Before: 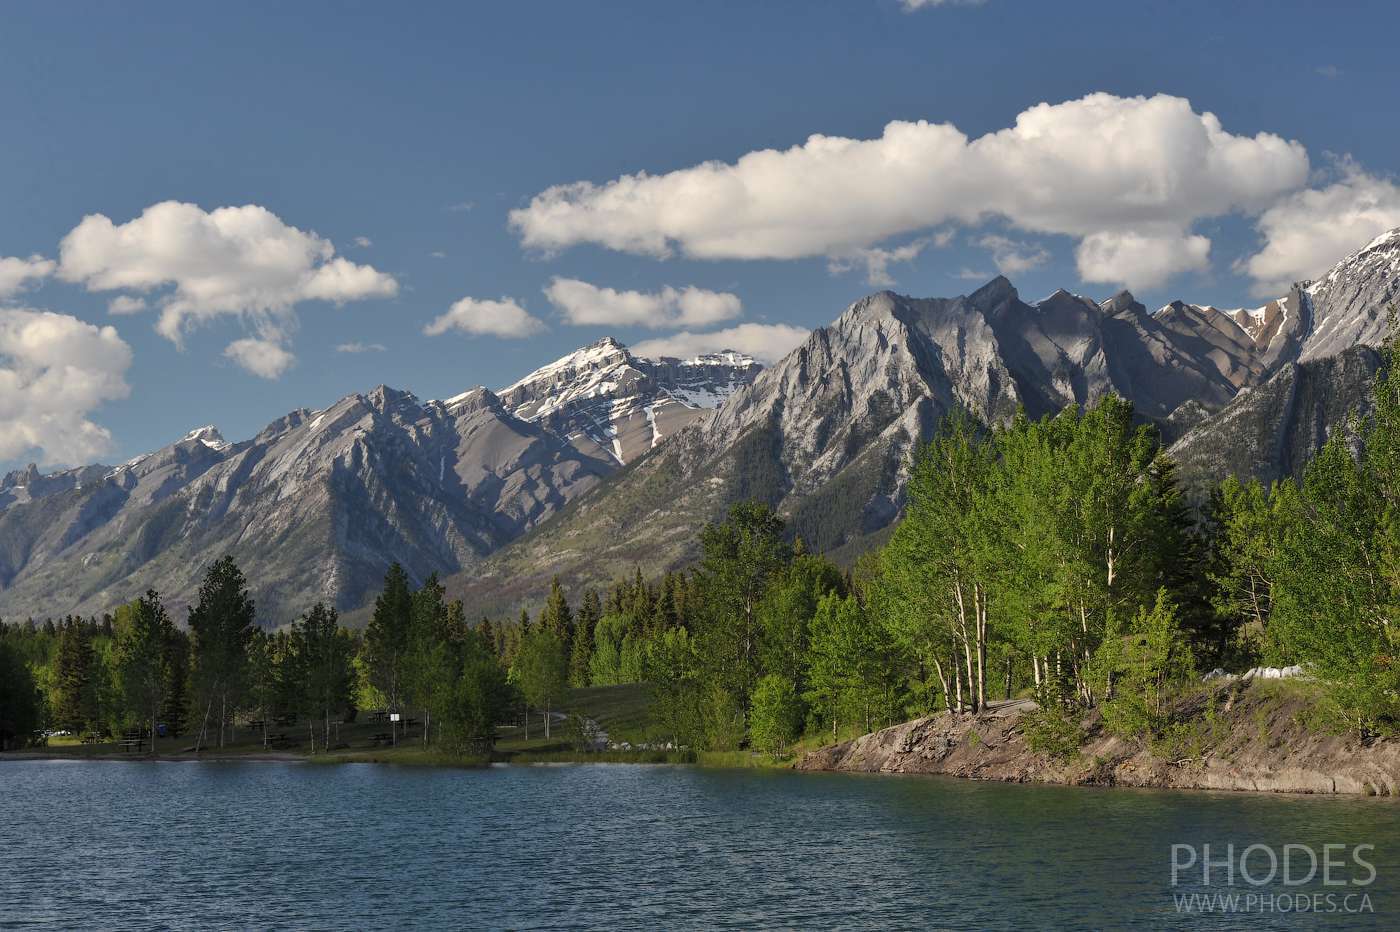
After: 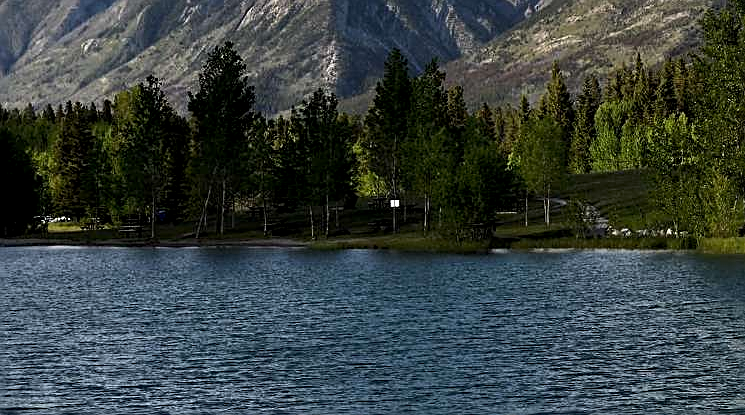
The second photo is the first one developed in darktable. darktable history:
sharpen: amount 0.556
crop and rotate: top 55.203%, right 46.716%, bottom 0.188%
tone equalizer: -8 EV -0.767 EV, -7 EV -0.674 EV, -6 EV -0.606 EV, -5 EV -0.398 EV, -3 EV 0.383 EV, -2 EV 0.6 EV, -1 EV 0.692 EV, +0 EV 0.75 EV, edges refinement/feathering 500, mask exposure compensation -1.57 EV, preserve details no
exposure: black level correction 0.01, exposure 0.01 EV, compensate exposure bias true, compensate highlight preservation false
